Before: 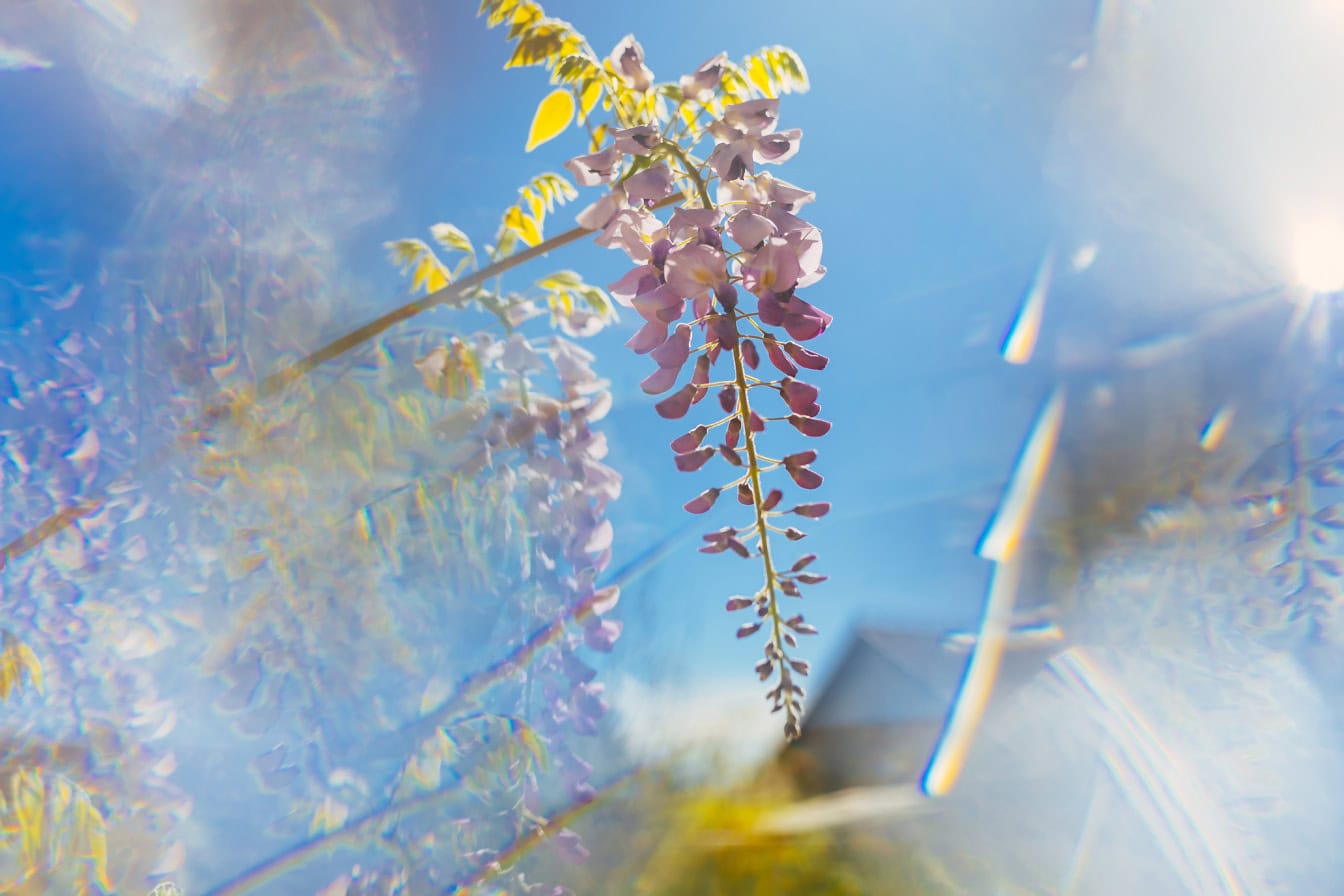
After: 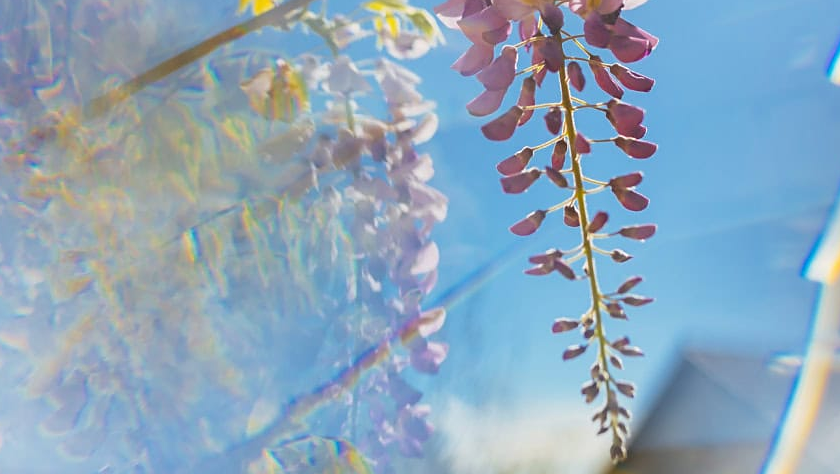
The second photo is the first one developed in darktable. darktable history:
crop: left 13.014%, top 31.122%, right 24.426%, bottom 15.869%
sharpen: amount 0.217
